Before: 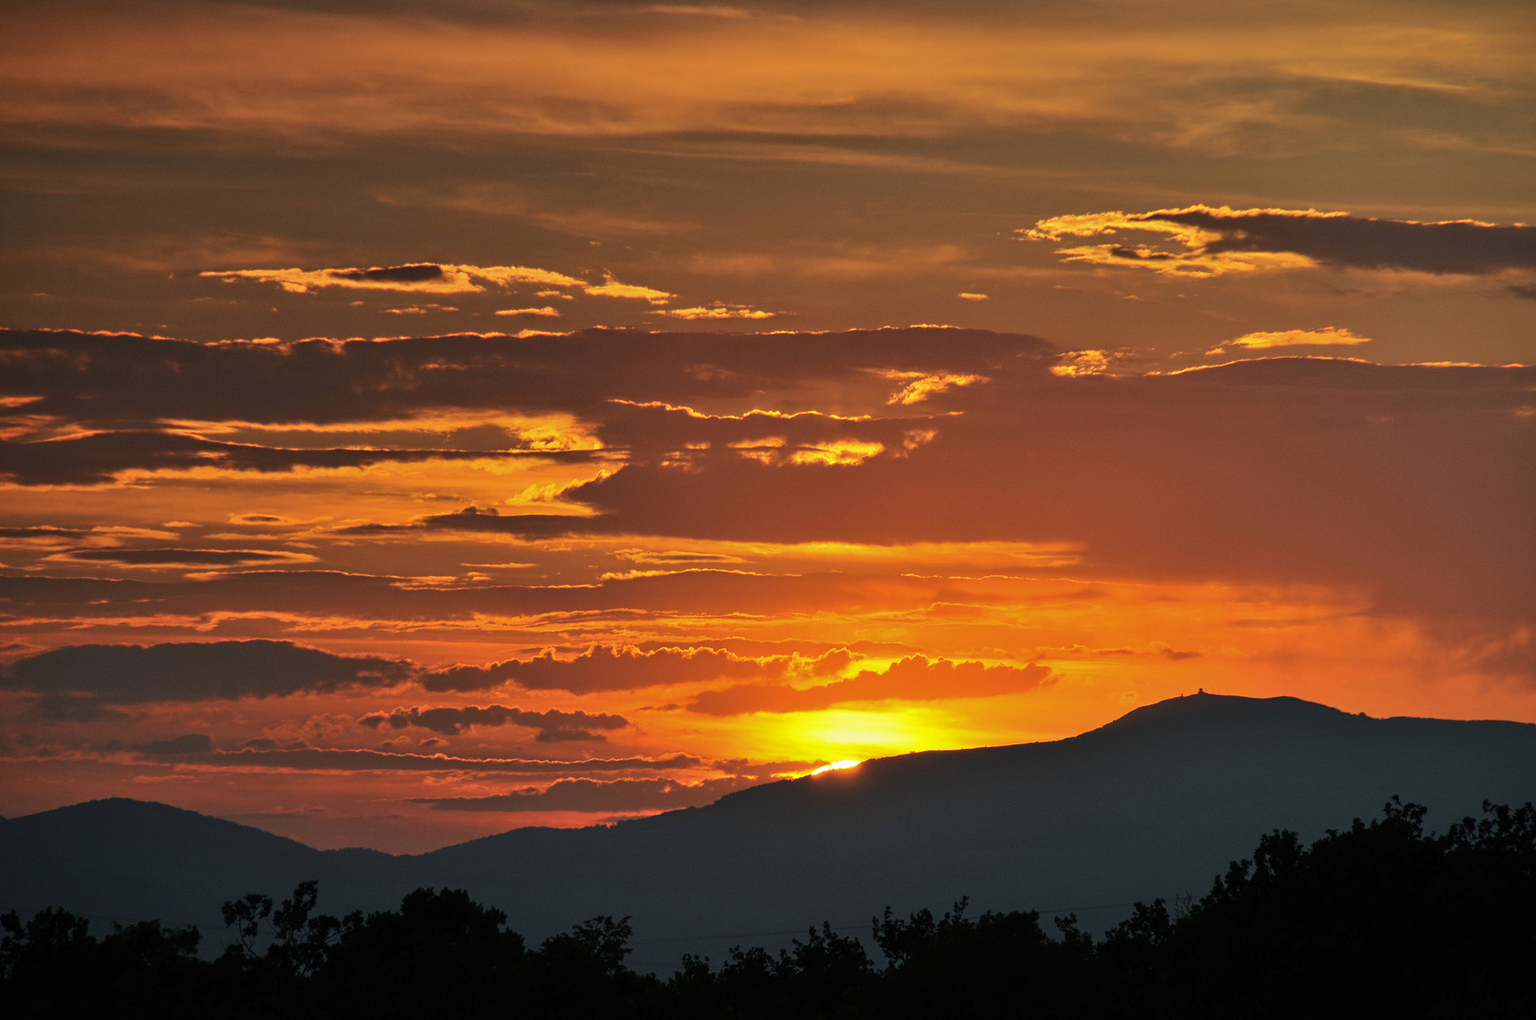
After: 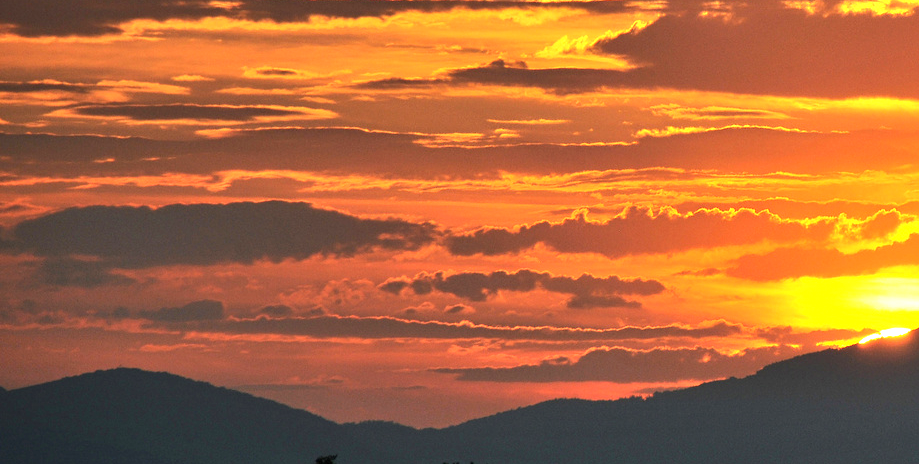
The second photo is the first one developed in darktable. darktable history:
crop: top 44.247%, right 43.452%, bottom 12.774%
exposure: exposure 1 EV, compensate highlight preservation false
